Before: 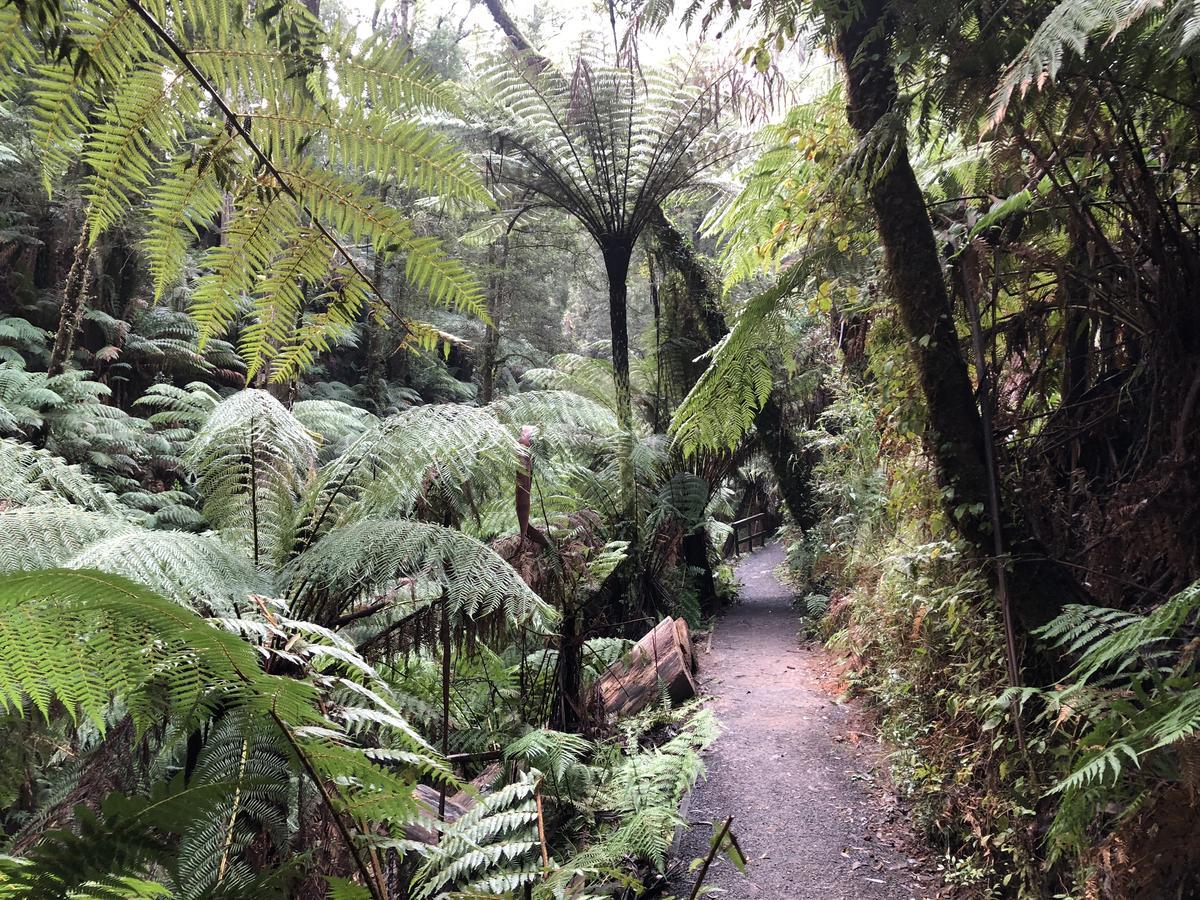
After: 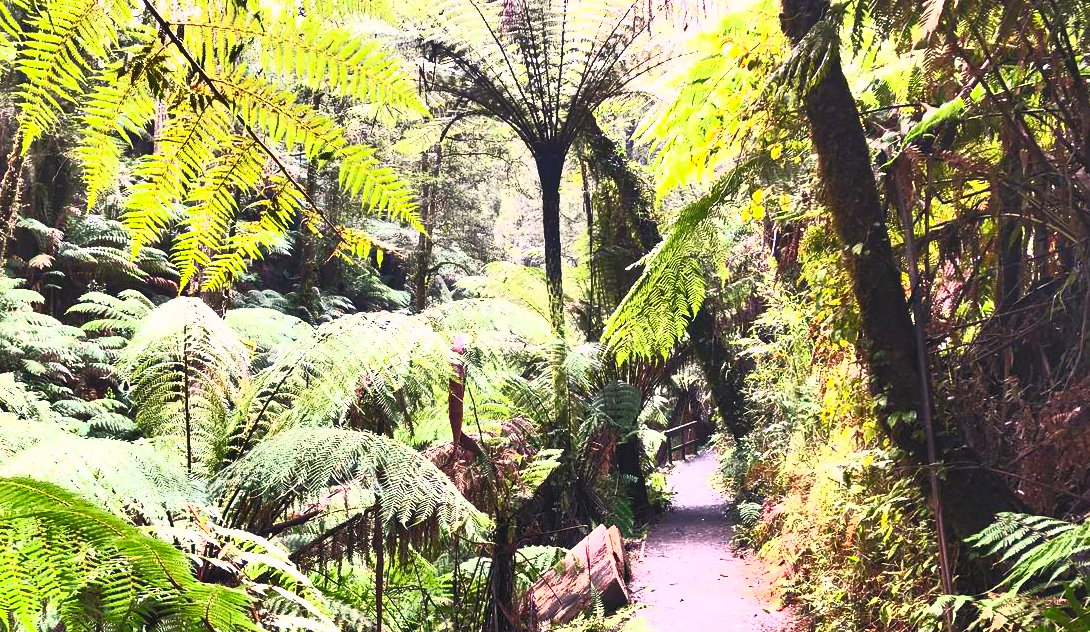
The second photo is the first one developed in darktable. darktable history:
color correction: highlights a* 5.81, highlights b* 4.84
contrast brightness saturation: contrast 1, brightness 1, saturation 1
shadows and highlights: shadows 60, soften with gaussian
crop: left 5.596%, top 10.314%, right 3.534%, bottom 19.395%
